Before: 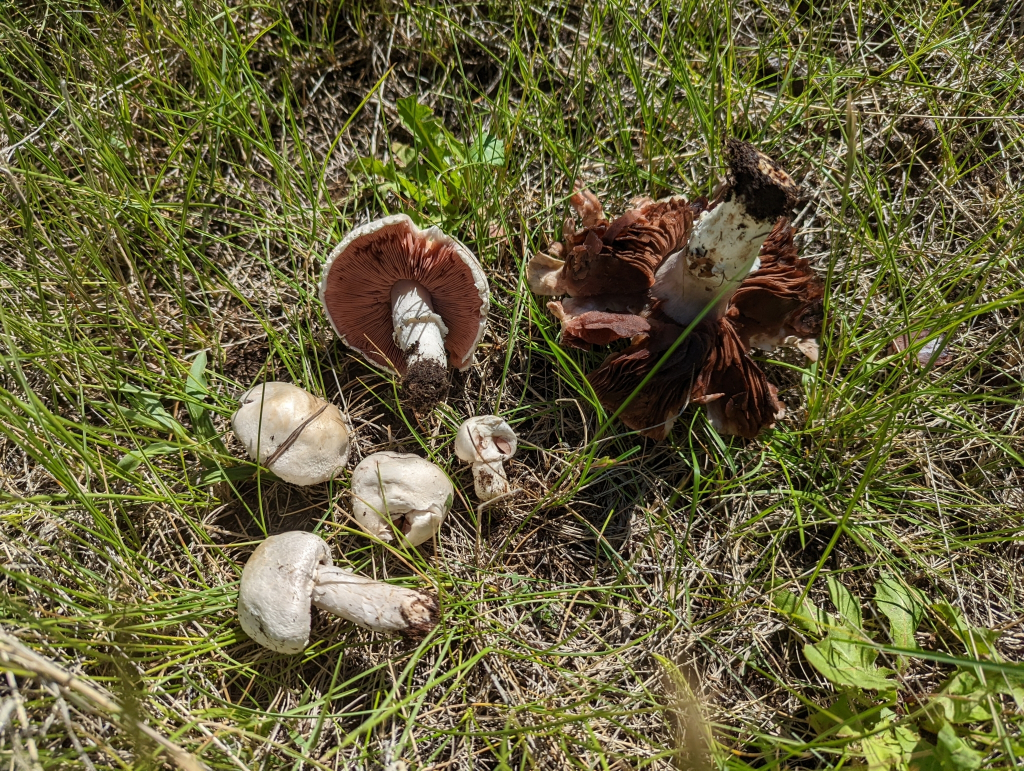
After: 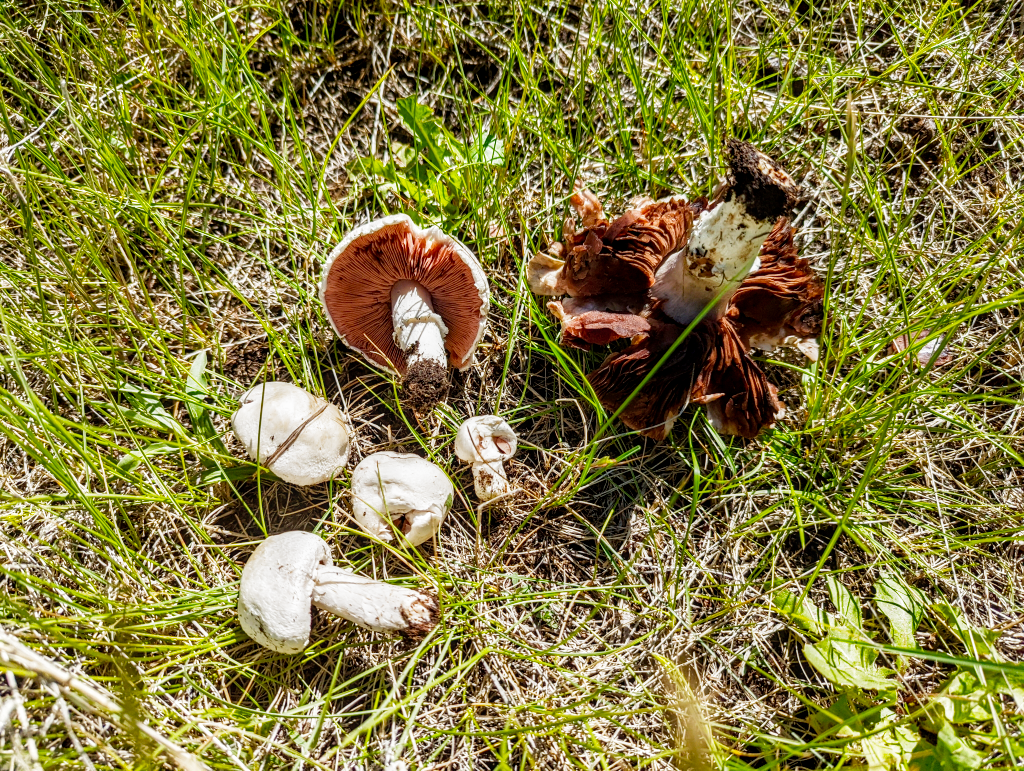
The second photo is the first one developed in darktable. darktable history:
color balance: output saturation 120%
filmic rgb: middle gray luminance 9.23%, black relative exposure -10.55 EV, white relative exposure 3.45 EV, threshold 6 EV, target black luminance 0%, hardness 5.98, latitude 59.69%, contrast 1.087, highlights saturation mix 5%, shadows ↔ highlights balance 29.23%, add noise in highlights 0, preserve chrominance no, color science v3 (2019), use custom middle-gray values true, iterations of high-quality reconstruction 0, contrast in highlights soft, enable highlight reconstruction true
local contrast: on, module defaults
